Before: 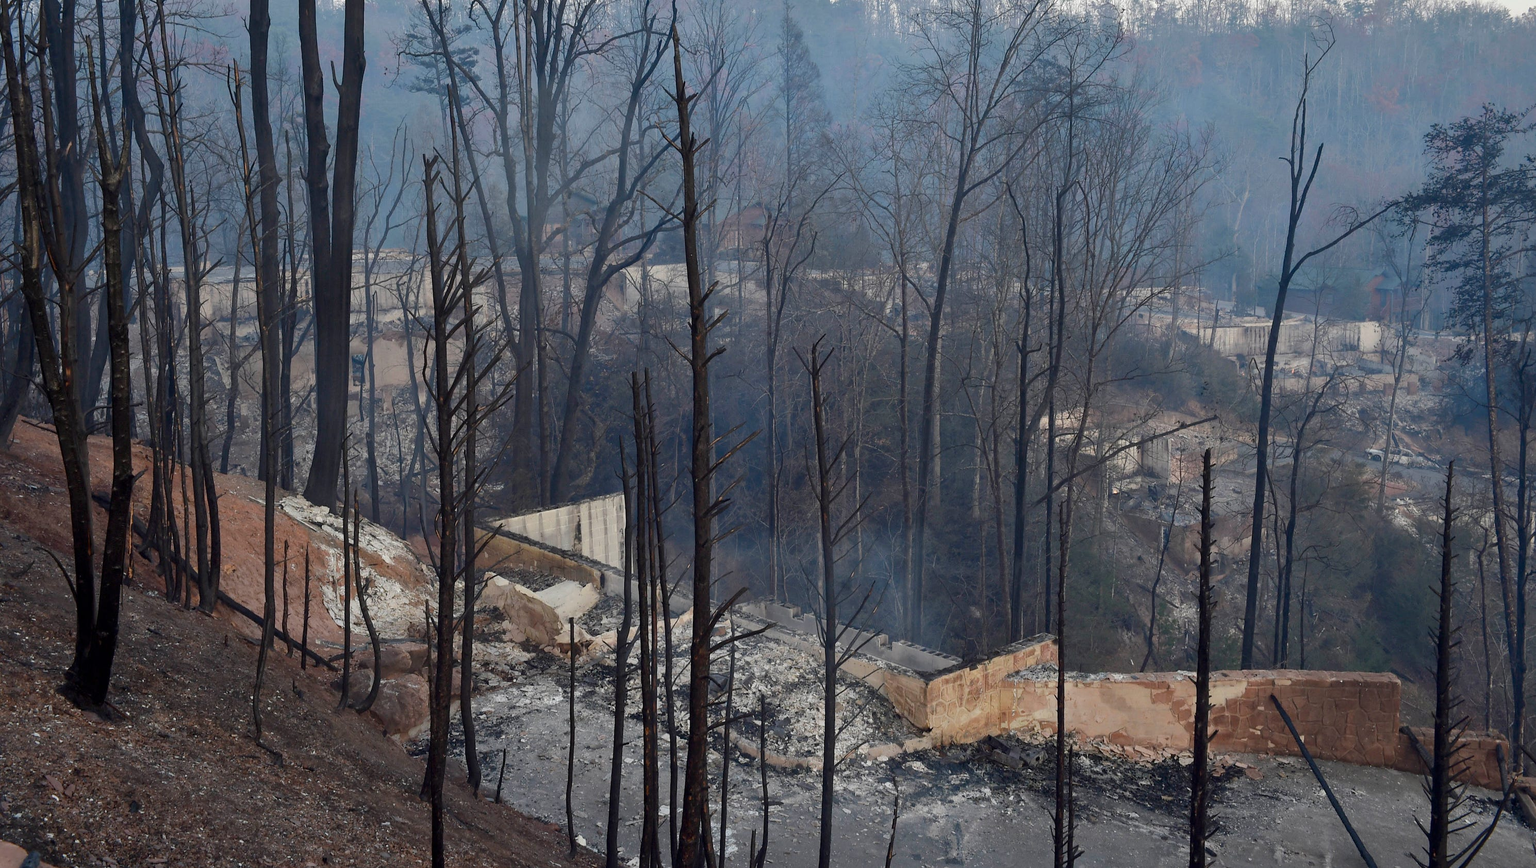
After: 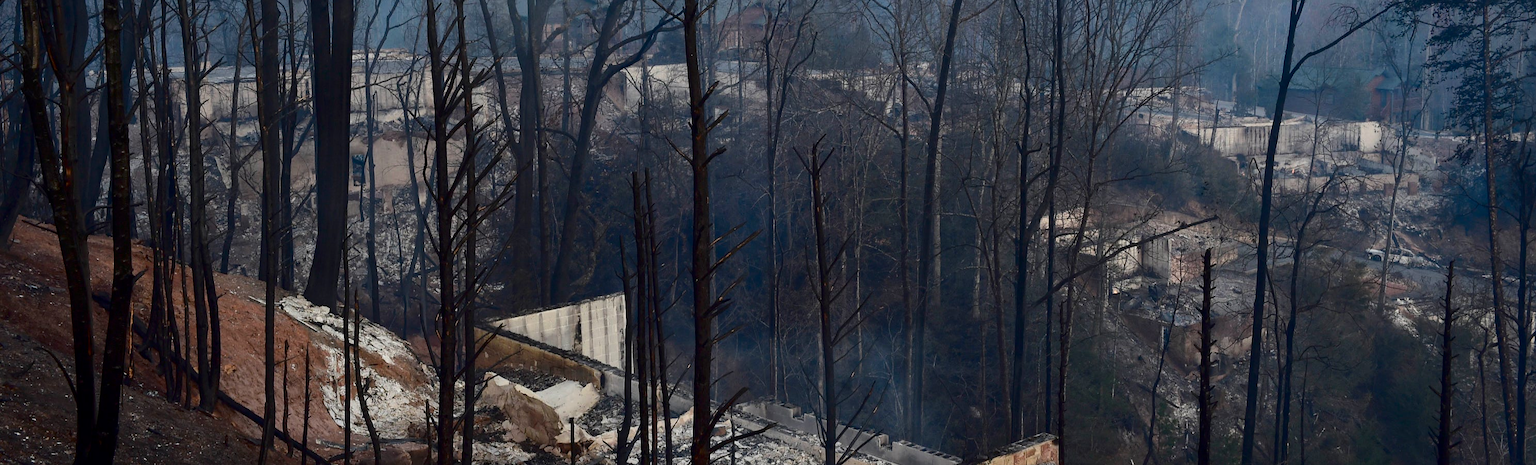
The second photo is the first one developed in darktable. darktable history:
contrast brightness saturation: contrast 0.205, brightness -0.108, saturation 0.098
crop and rotate: top 23.113%, bottom 23.212%
